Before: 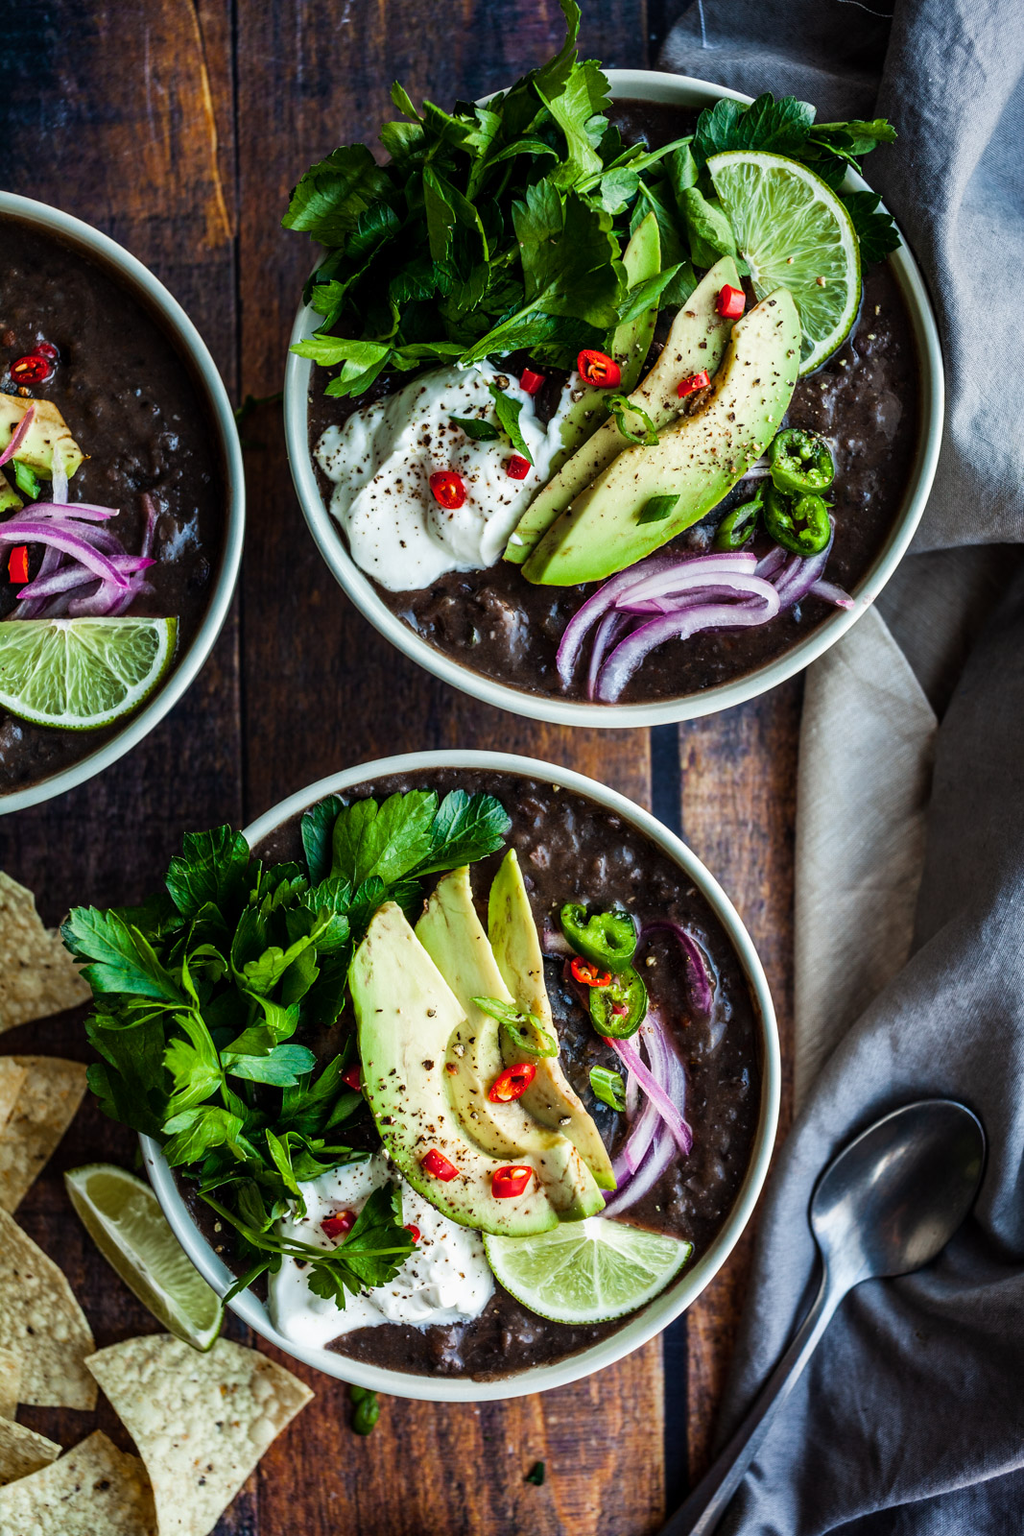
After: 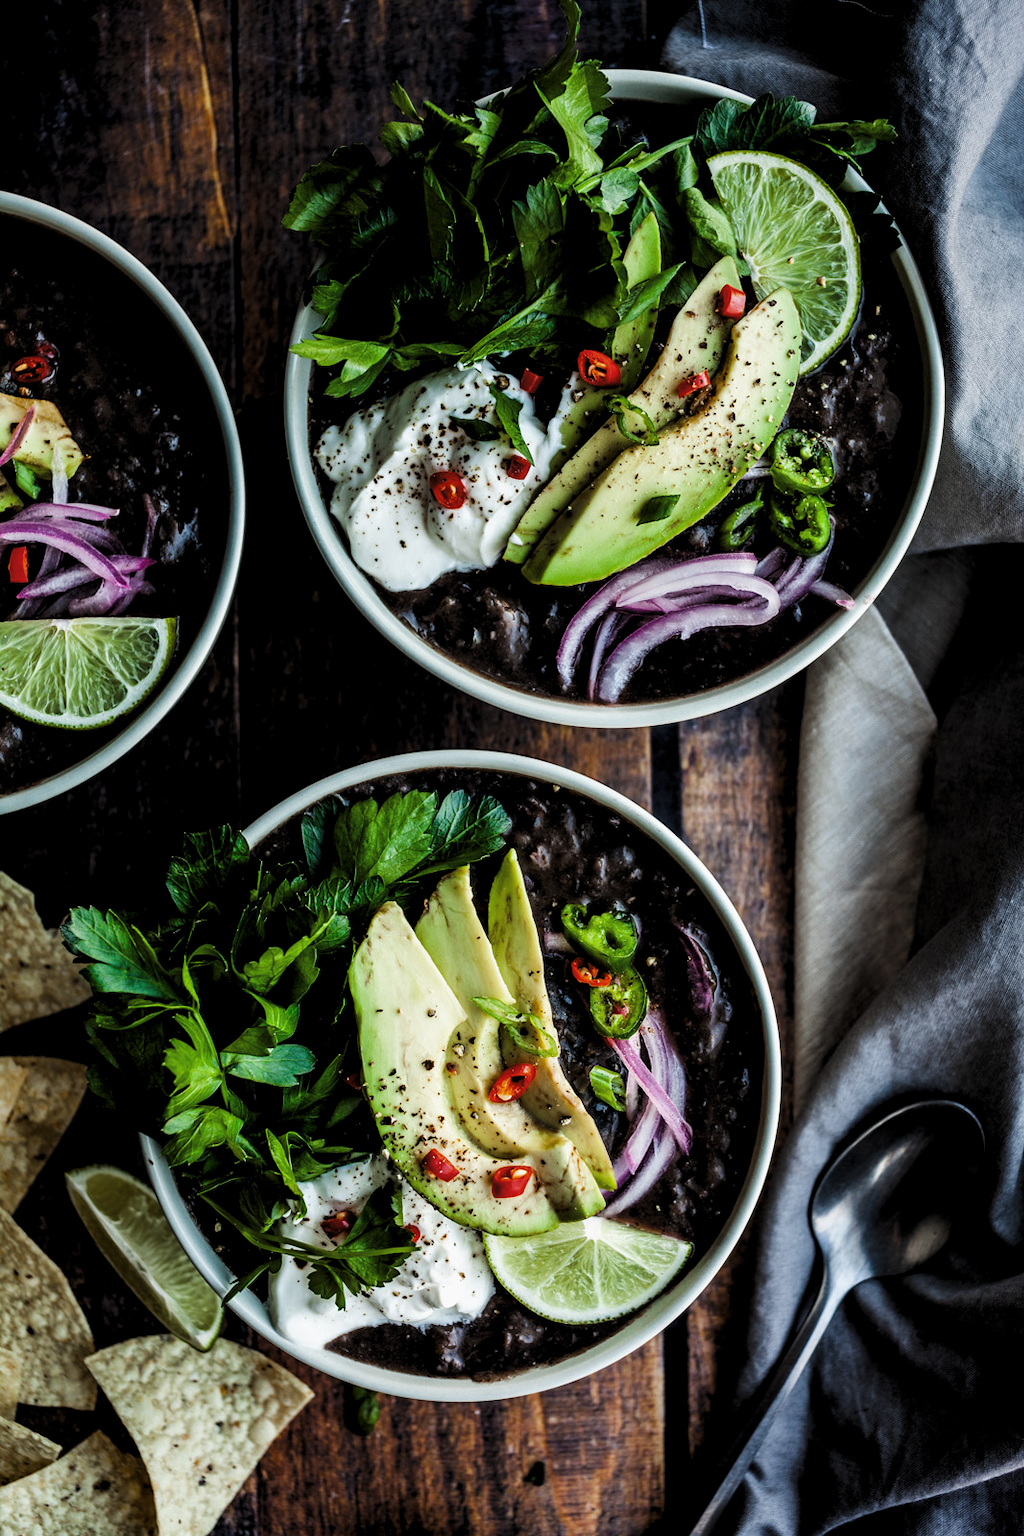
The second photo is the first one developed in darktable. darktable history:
levels: black 0.053%, levels [0.116, 0.574, 1]
